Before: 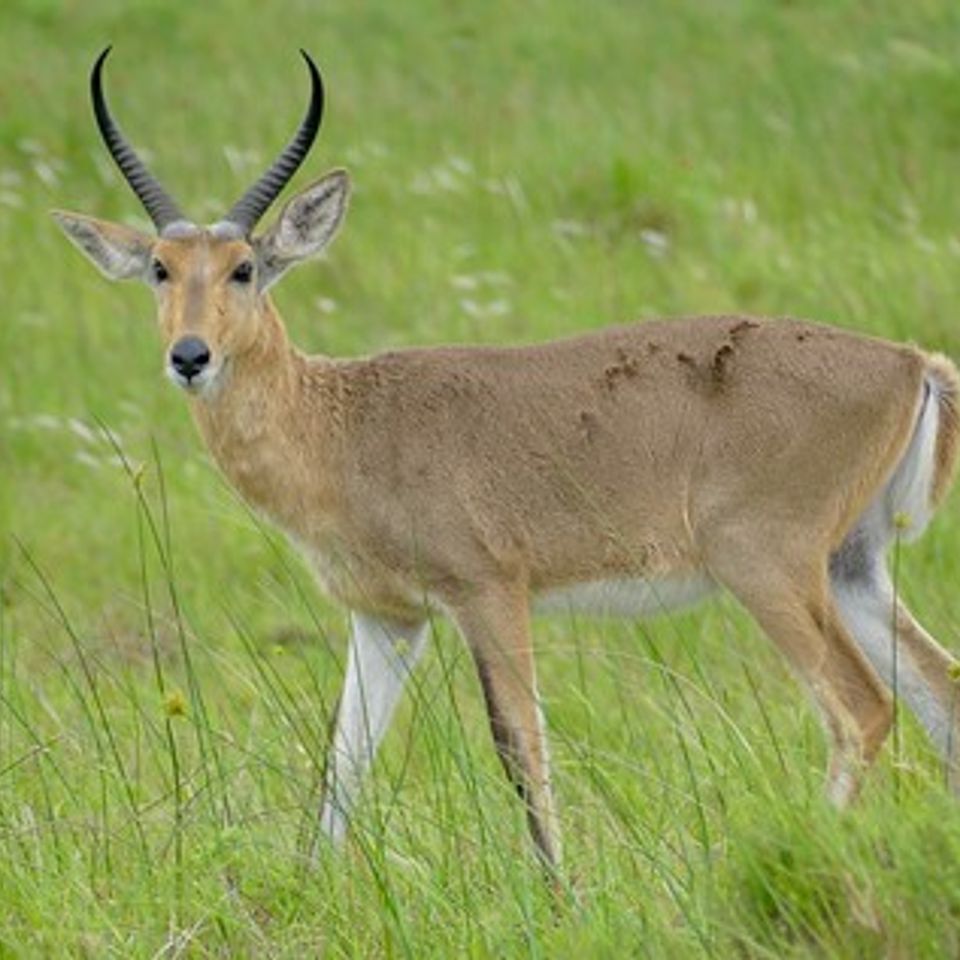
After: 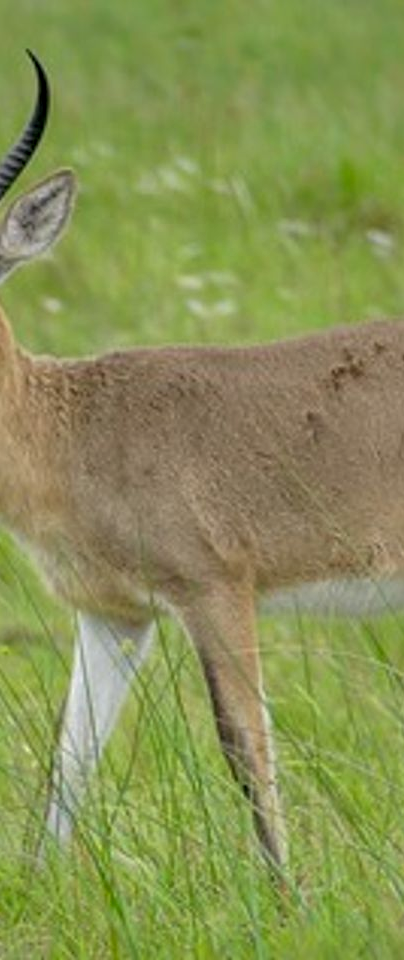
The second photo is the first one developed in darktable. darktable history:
shadows and highlights: shadows 40, highlights -60
crop: left 28.583%, right 29.231%
local contrast: on, module defaults
bloom: on, module defaults
